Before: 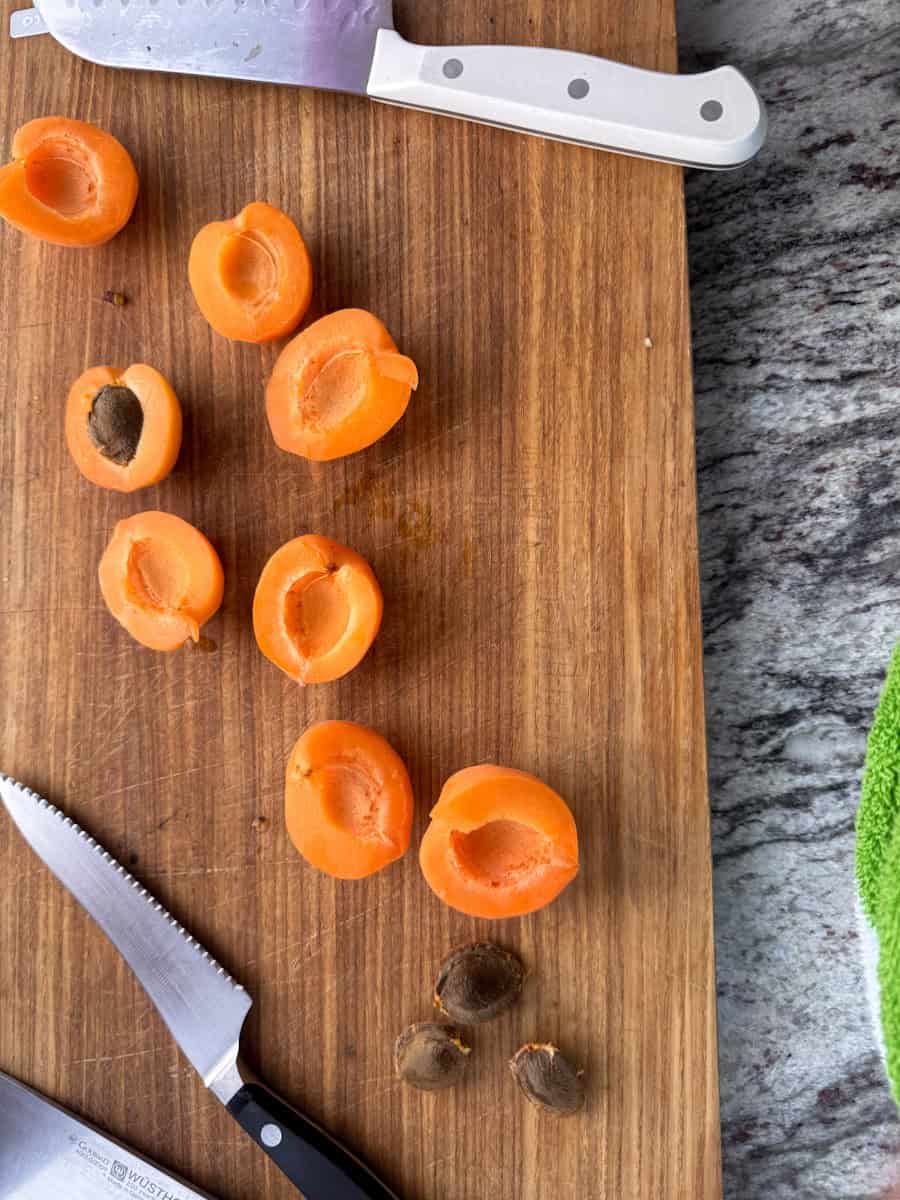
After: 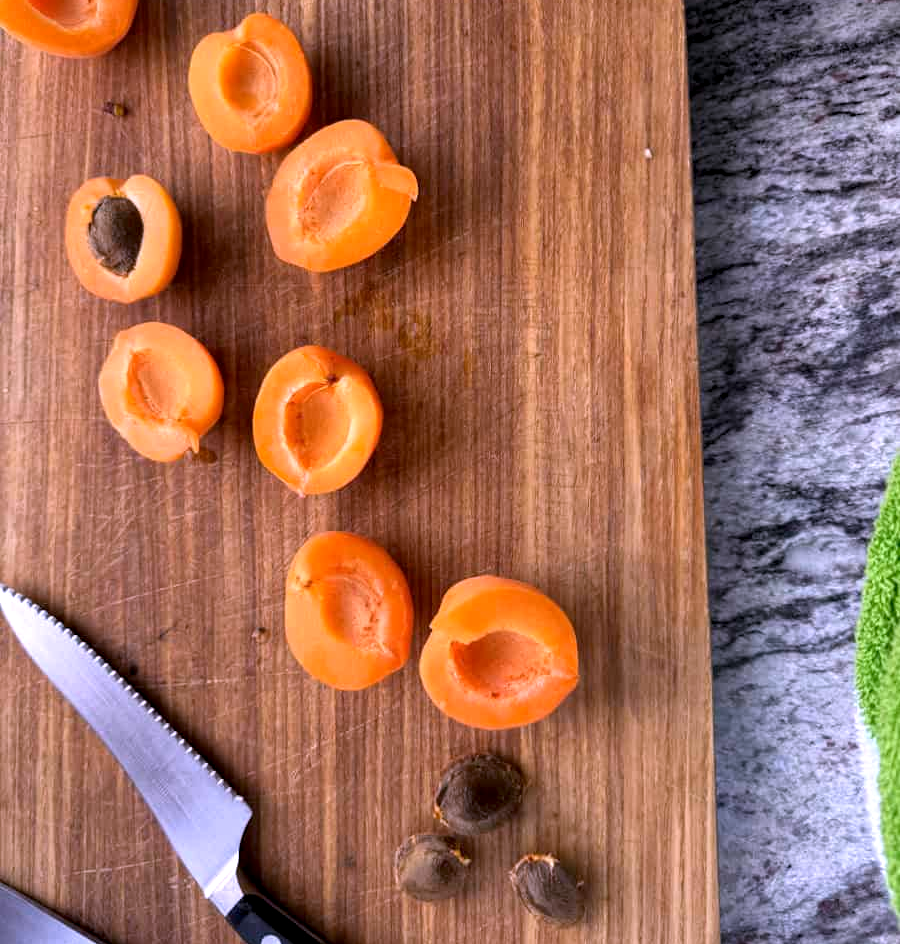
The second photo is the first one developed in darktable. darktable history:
rotate and perspective: automatic cropping off
crop and rotate: top 15.774%, bottom 5.506%
contrast equalizer: octaves 7, y [[0.6 ×6], [0.55 ×6], [0 ×6], [0 ×6], [0 ×6]], mix 0.29
white balance: red 1.042, blue 1.17
